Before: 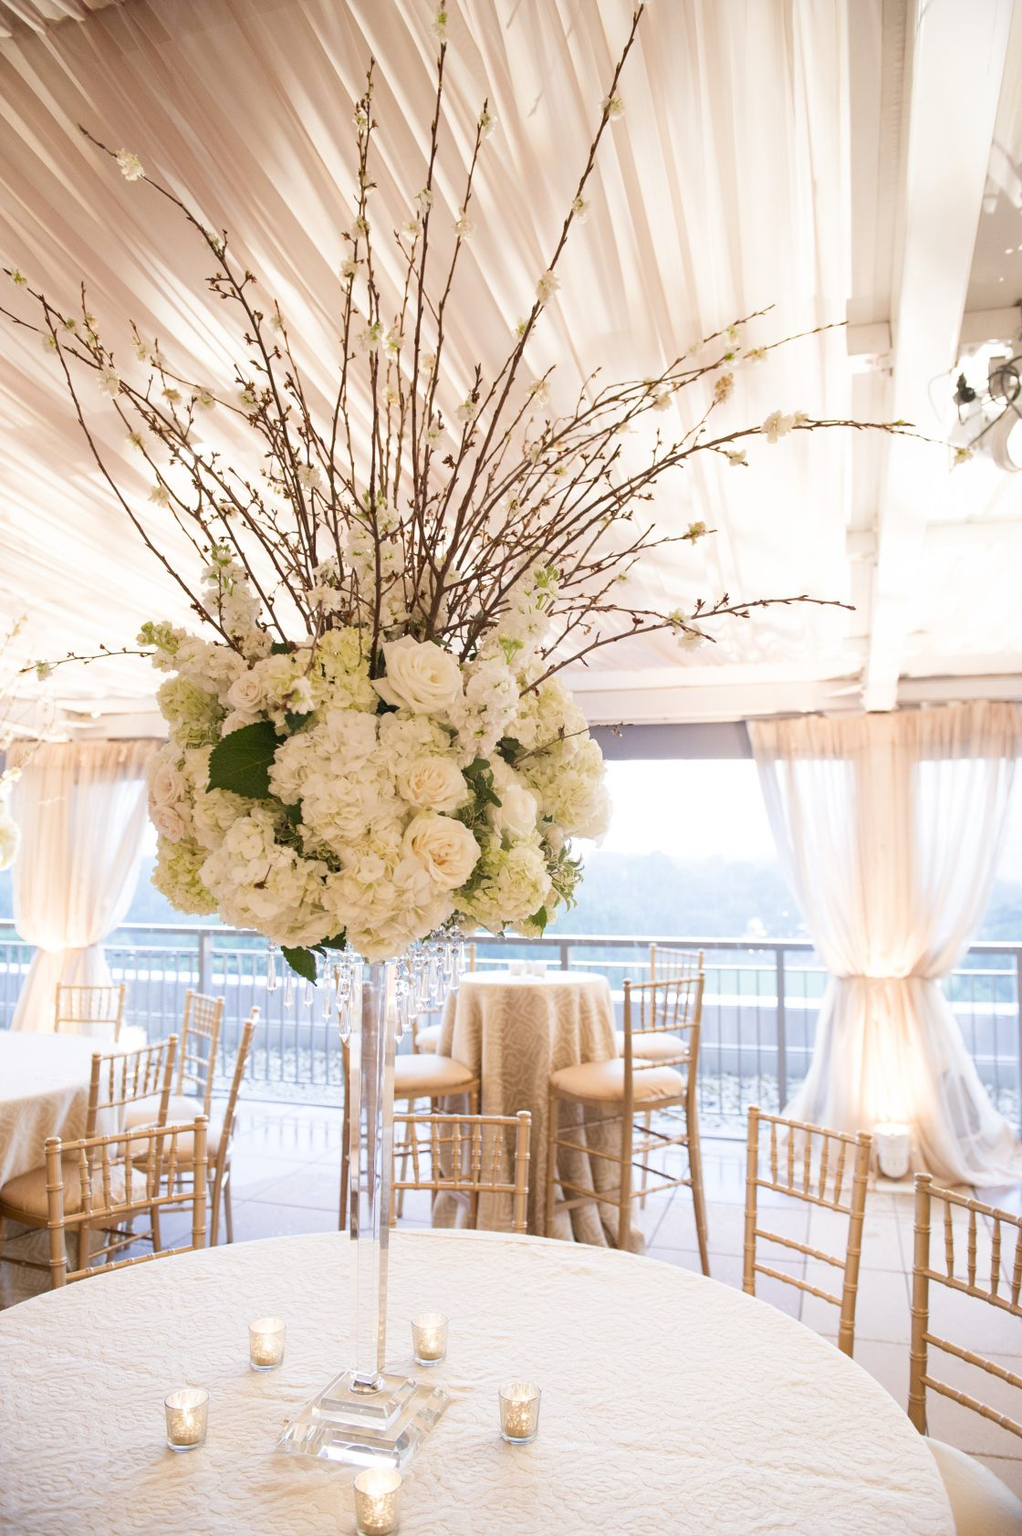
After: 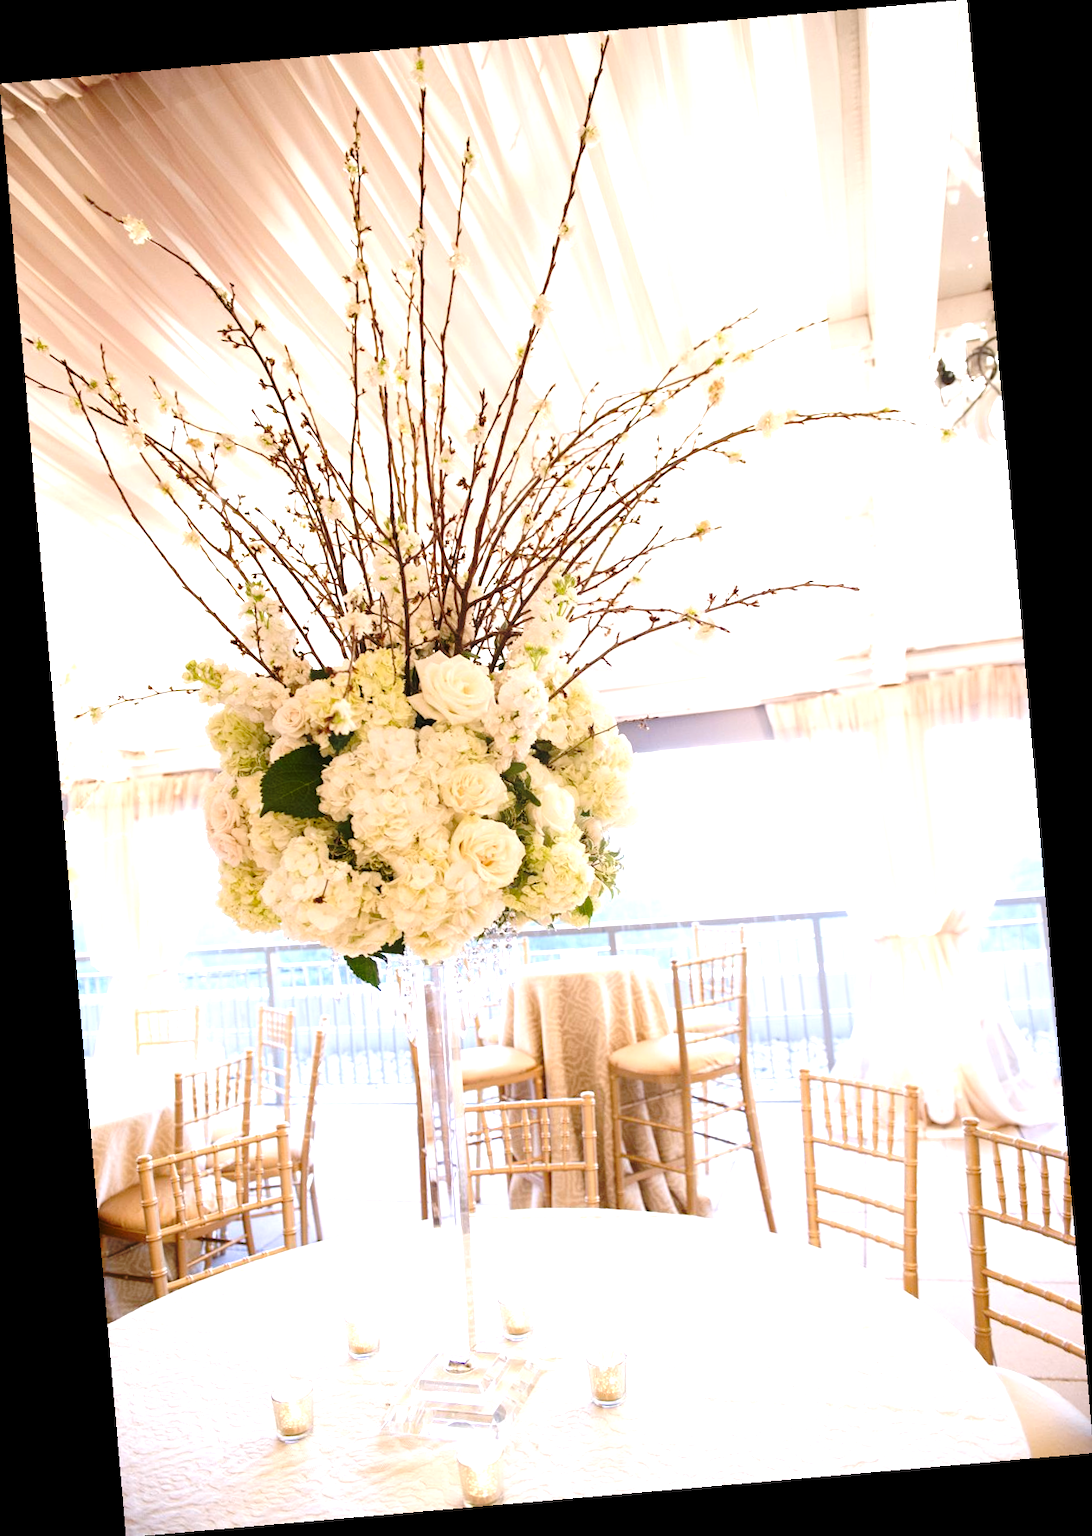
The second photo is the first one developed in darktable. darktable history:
base curve: curves: ch0 [(0, 0) (0.073, 0.04) (0.157, 0.139) (0.492, 0.492) (0.758, 0.758) (1, 1)], preserve colors none
exposure: exposure 0.669 EV, compensate highlight preservation false
rotate and perspective: rotation -4.98°, automatic cropping off
contrast brightness saturation: contrast 0.04, saturation 0.07
white balance: red 1.009, blue 1.027
